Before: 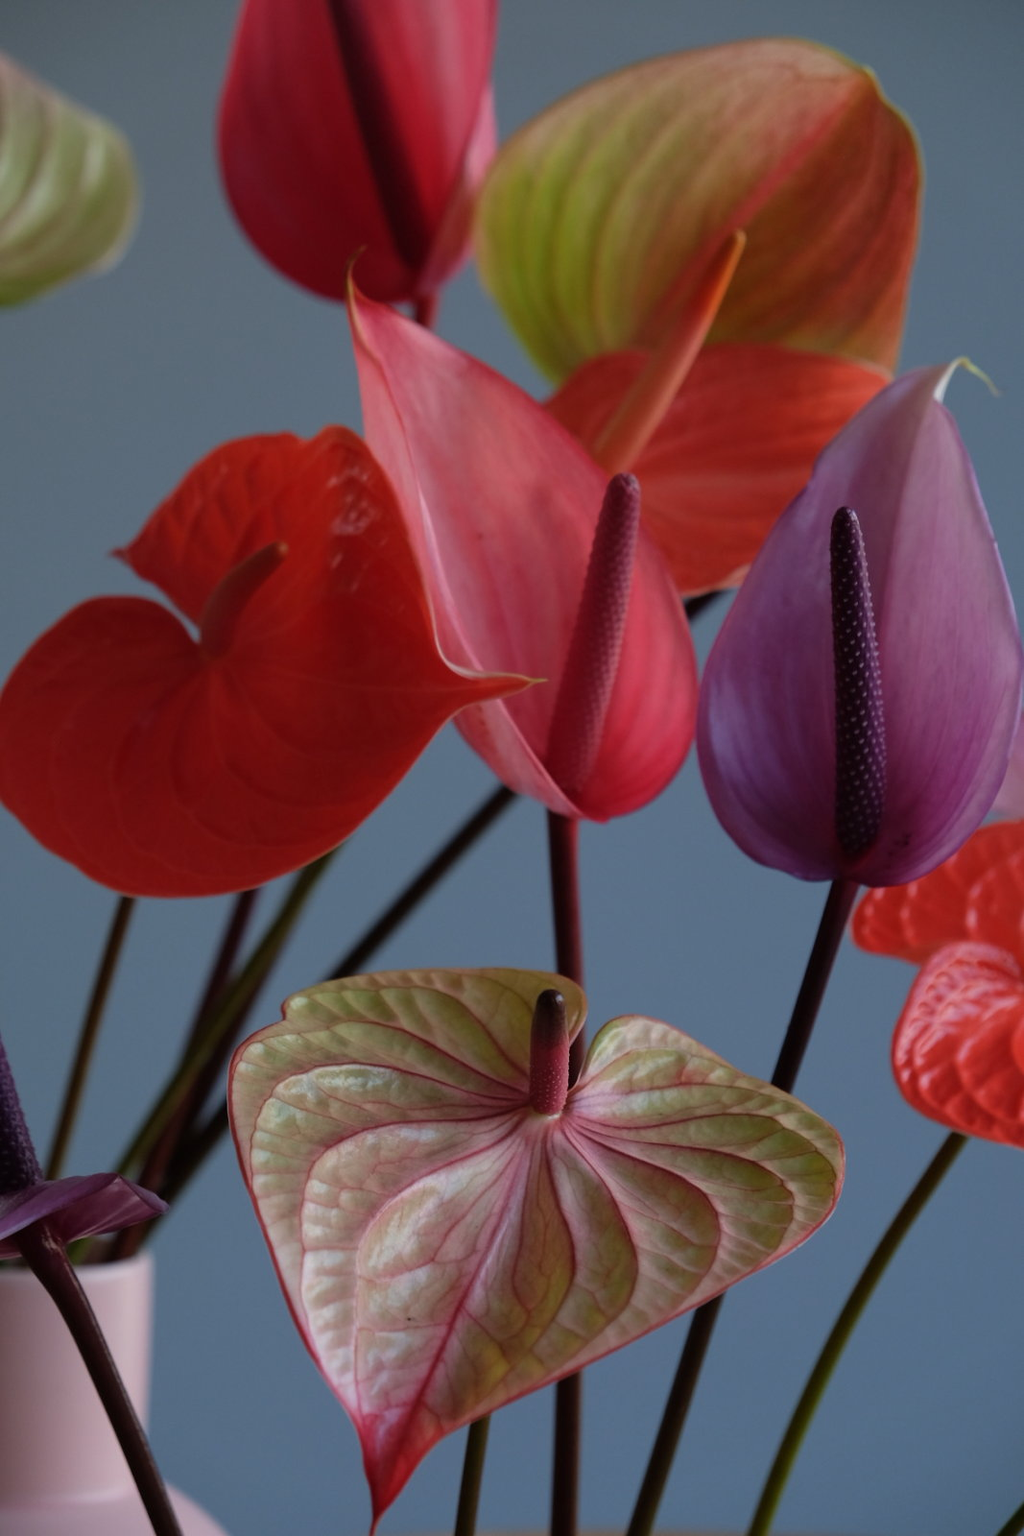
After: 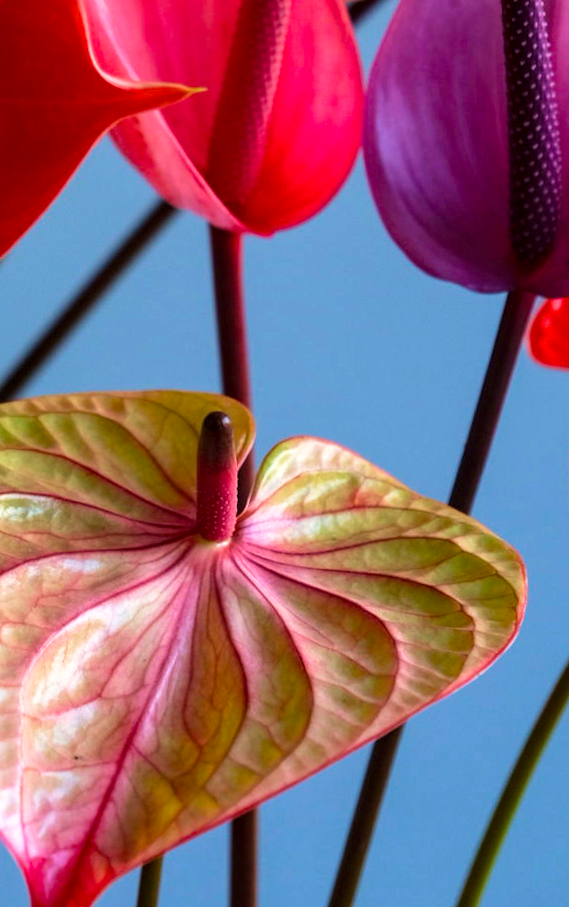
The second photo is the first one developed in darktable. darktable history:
crop: left 34.479%, top 38.822%, right 13.718%, bottom 5.172%
base curve: curves: ch0 [(0, 0) (0.495, 0.917) (1, 1)], preserve colors none
color correction: saturation 0.98
local contrast: on, module defaults
color balance rgb: linear chroma grading › global chroma 15%, perceptual saturation grading › global saturation 30%
rotate and perspective: rotation -1.17°, automatic cropping off
velvia: strength 27%
